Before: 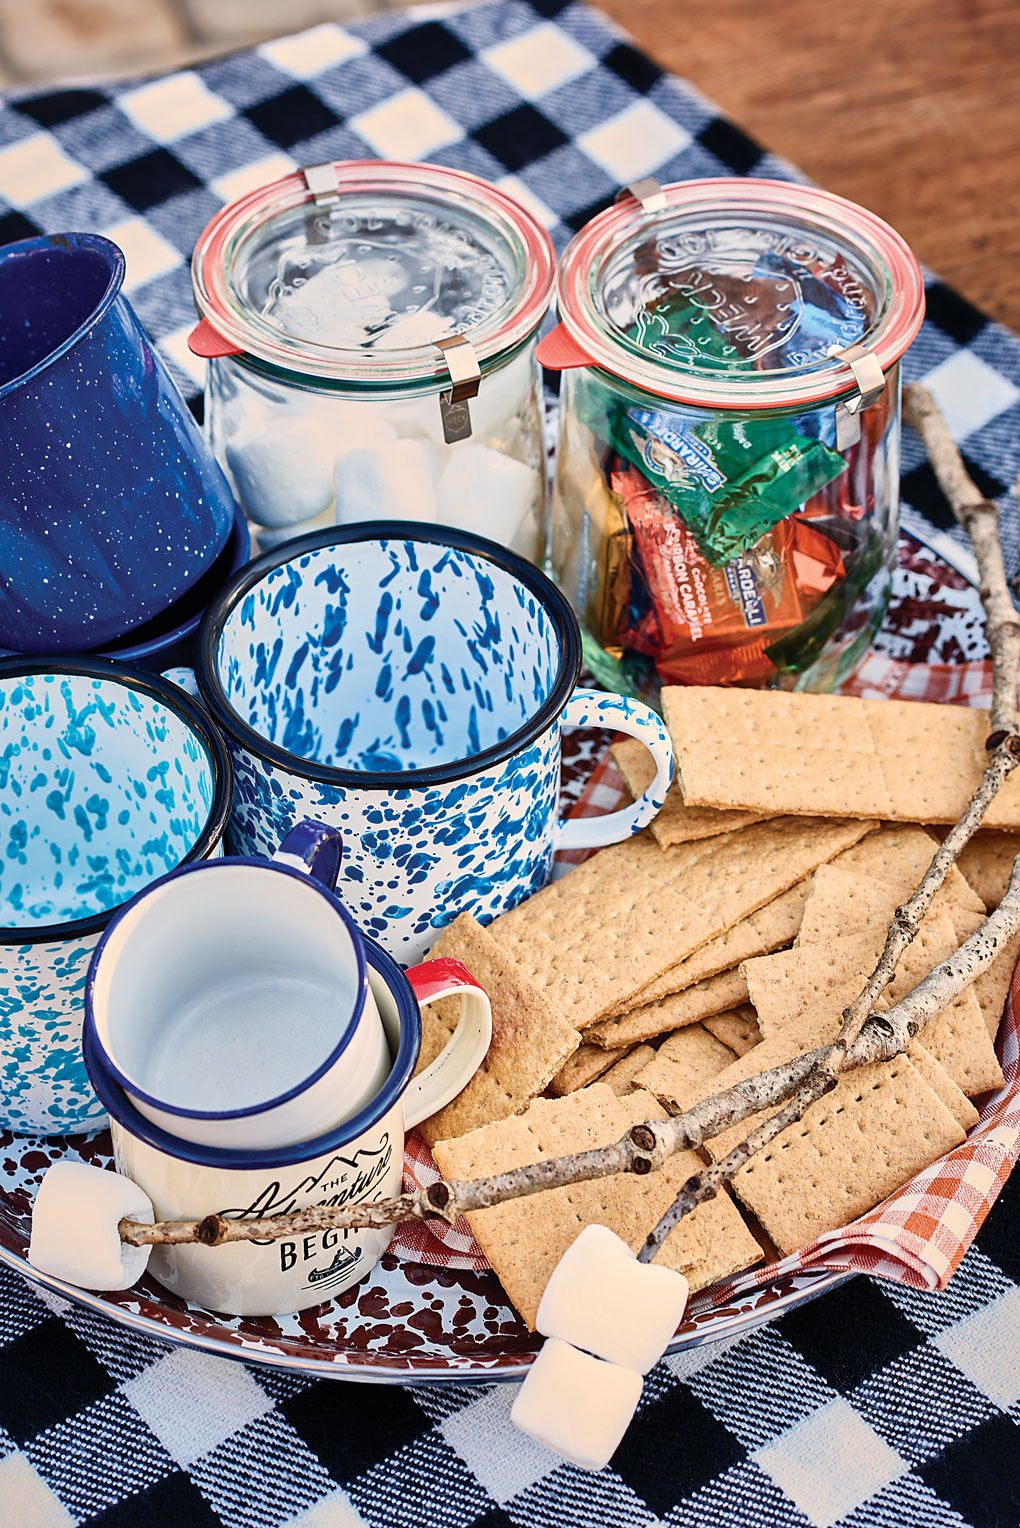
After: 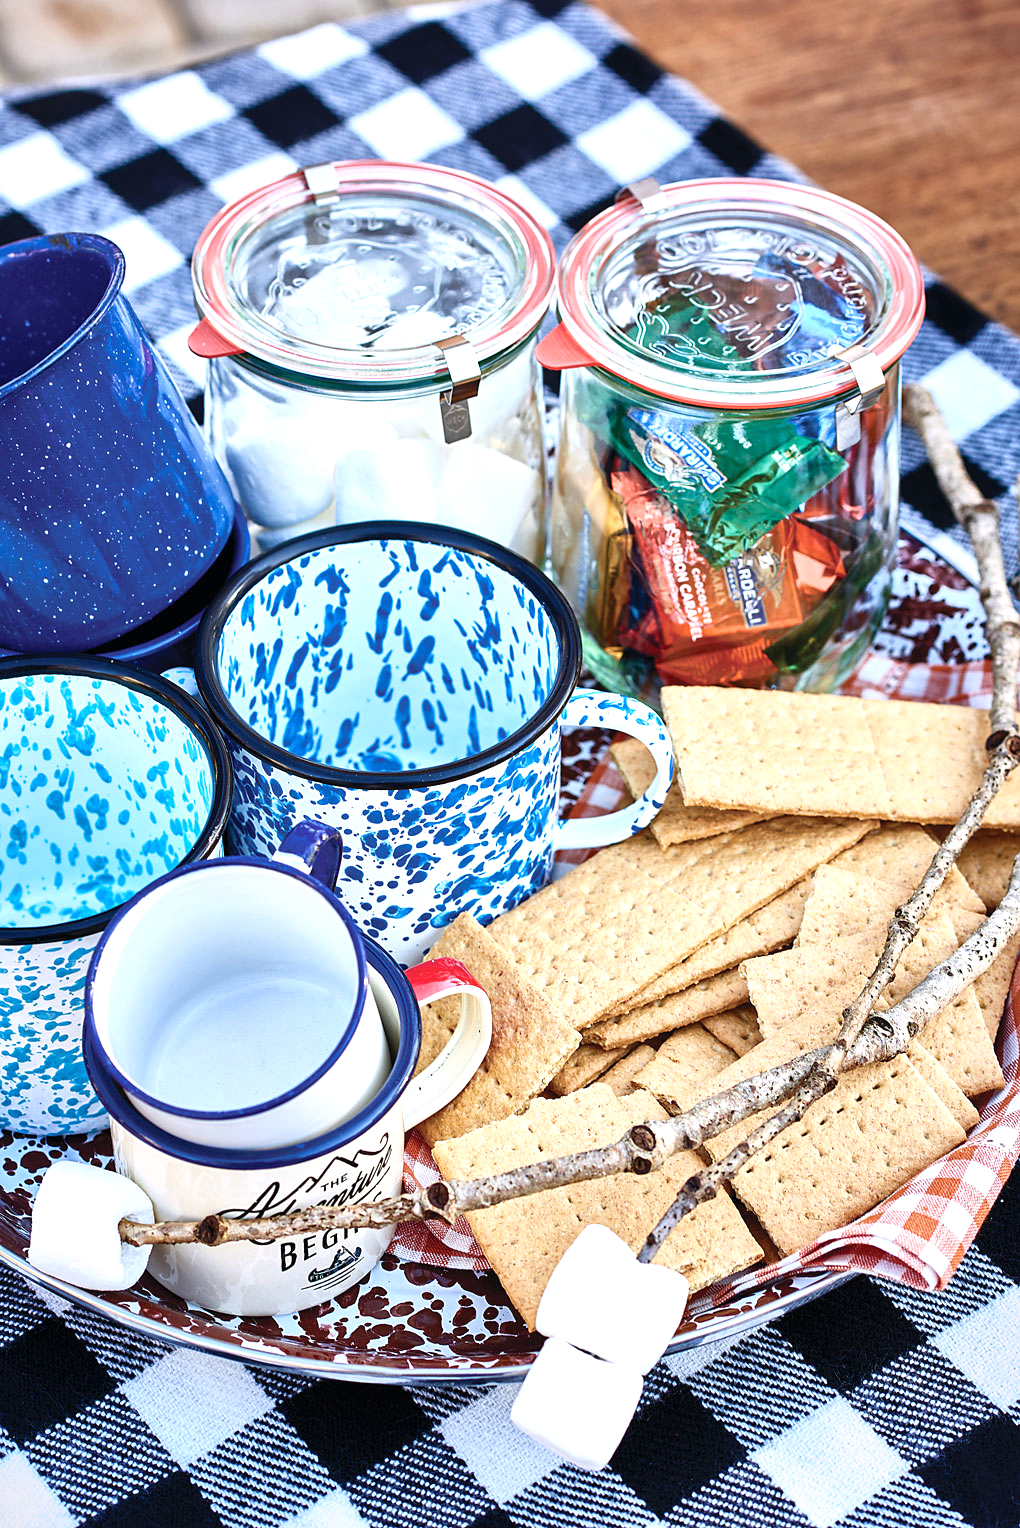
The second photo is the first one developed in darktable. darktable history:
exposure: exposure 0.6 EV, compensate highlight preservation false
white balance: red 0.924, blue 1.095
